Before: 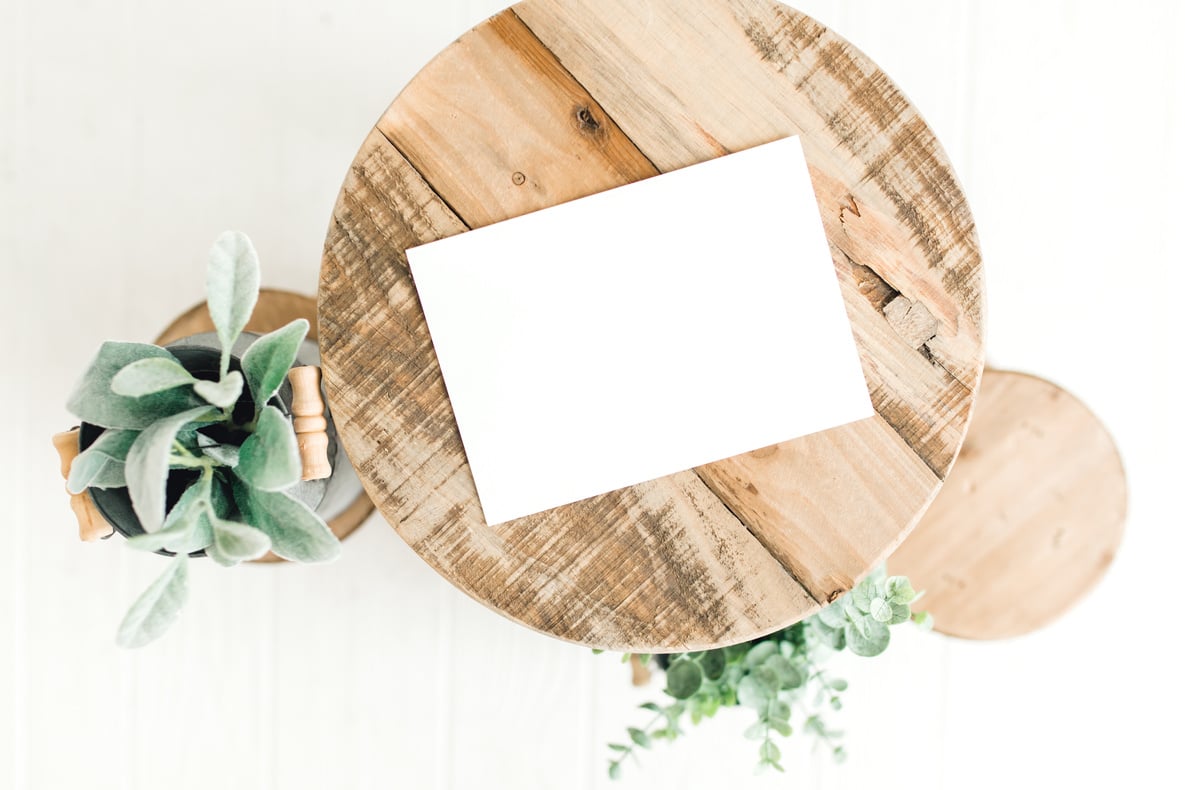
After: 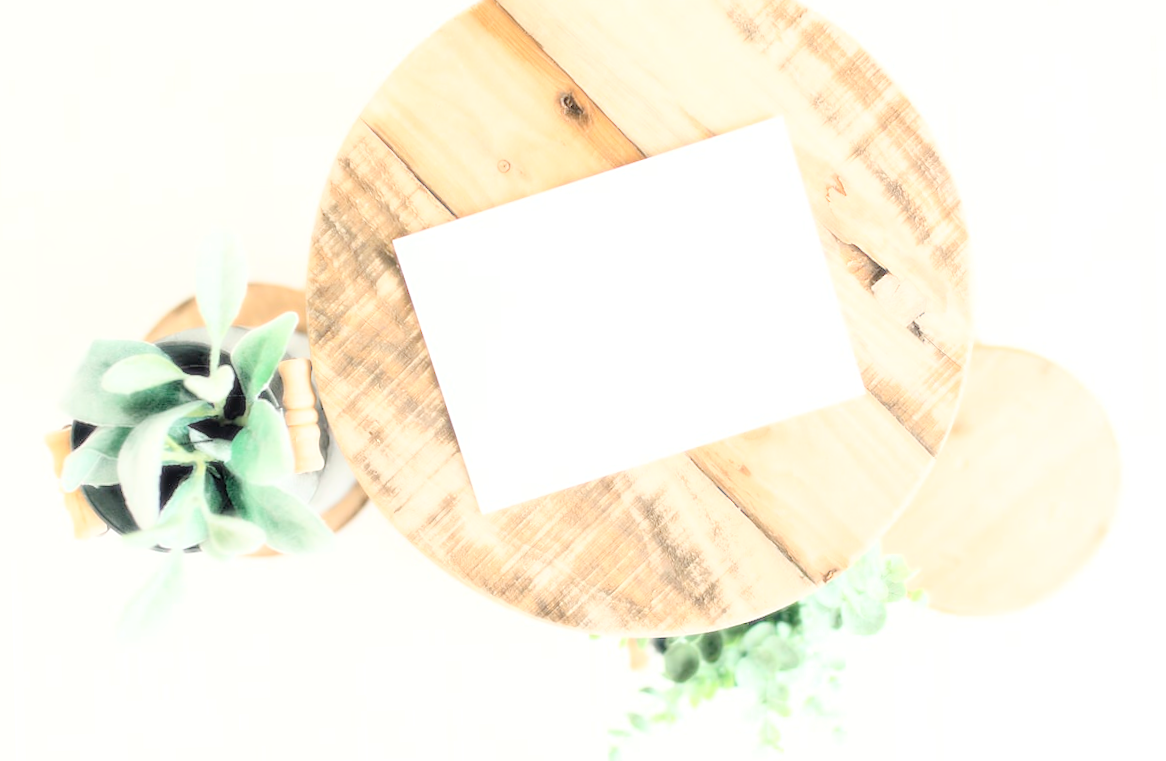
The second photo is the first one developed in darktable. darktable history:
tone equalizer: -7 EV 0.15 EV, -6 EV 0.6 EV, -5 EV 1.15 EV, -4 EV 1.33 EV, -3 EV 1.15 EV, -2 EV 0.6 EV, -1 EV 0.15 EV, mask exposure compensation -0.5 EV
rotate and perspective: rotation -1.42°, crop left 0.016, crop right 0.984, crop top 0.035, crop bottom 0.965
bloom: size 0%, threshold 54.82%, strength 8.31%
sharpen: on, module defaults
